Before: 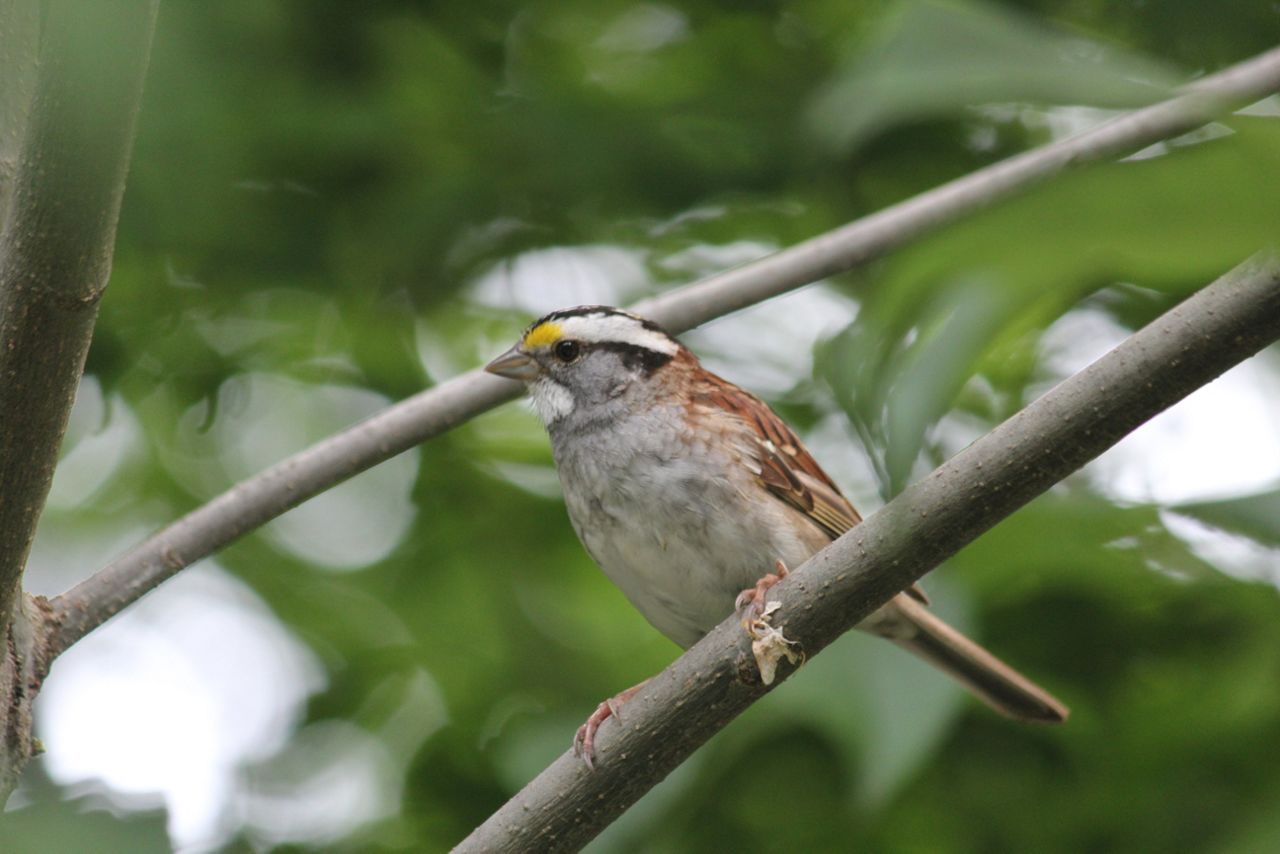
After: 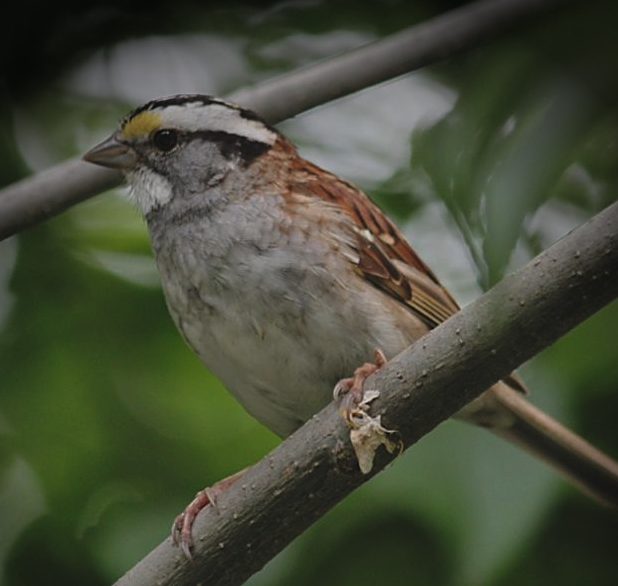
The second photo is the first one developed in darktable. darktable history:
vignetting: fall-off radius 60.34%, brightness -0.88, center (-0.023, 0.399), unbound false
sharpen: on, module defaults
exposure: black level correction -0.017, exposure -1.103 EV, compensate highlight preservation false
tone curve: curves: ch0 [(0, 0.006) (0.037, 0.022) (0.123, 0.105) (0.19, 0.173) (0.277, 0.279) (0.474, 0.517) (0.597, 0.662) (0.687, 0.774) (0.855, 0.891) (1, 0.982)]; ch1 [(0, 0) (0.243, 0.245) (0.422, 0.415) (0.493, 0.498) (0.508, 0.503) (0.531, 0.55) (0.551, 0.582) (0.626, 0.672) (0.694, 0.732) (1, 1)]; ch2 [(0, 0) (0.249, 0.216) (0.356, 0.329) (0.424, 0.442) (0.476, 0.477) (0.498, 0.503) (0.517, 0.524) (0.532, 0.547) (0.562, 0.592) (0.614, 0.657) (0.706, 0.748) (0.808, 0.809) (0.991, 0.968)], preserve colors none
crop: left 31.407%, top 24.745%, right 20.287%, bottom 6.625%
